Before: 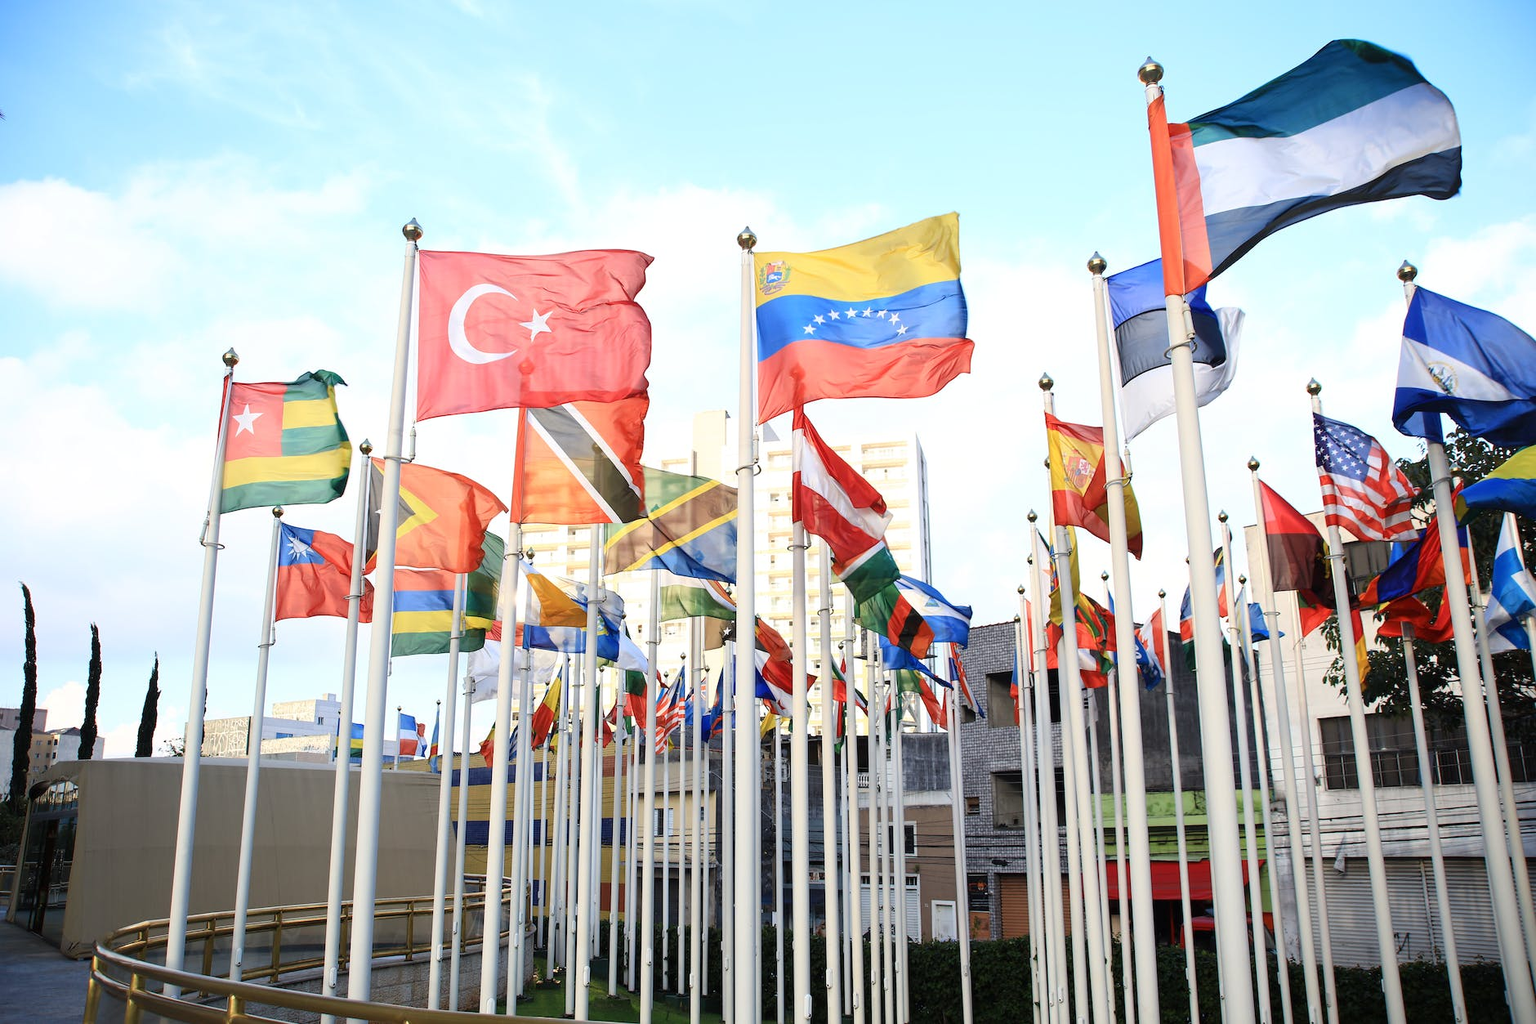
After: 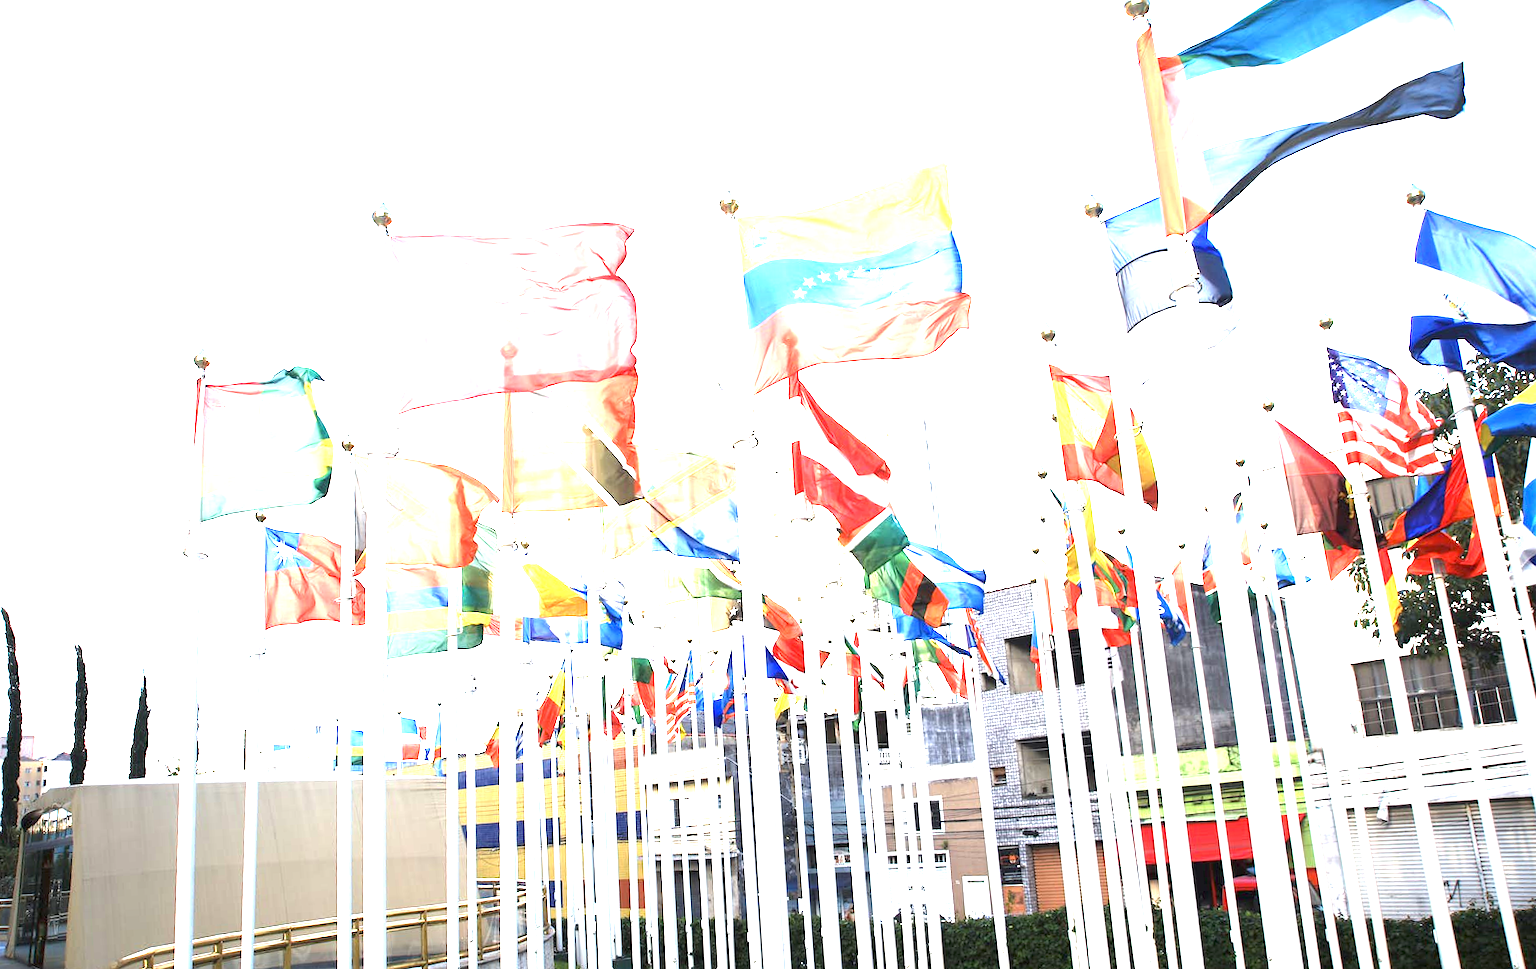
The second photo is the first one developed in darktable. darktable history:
rotate and perspective: rotation -3.52°, crop left 0.036, crop right 0.964, crop top 0.081, crop bottom 0.919
exposure: exposure 2.25 EV, compensate highlight preservation false
